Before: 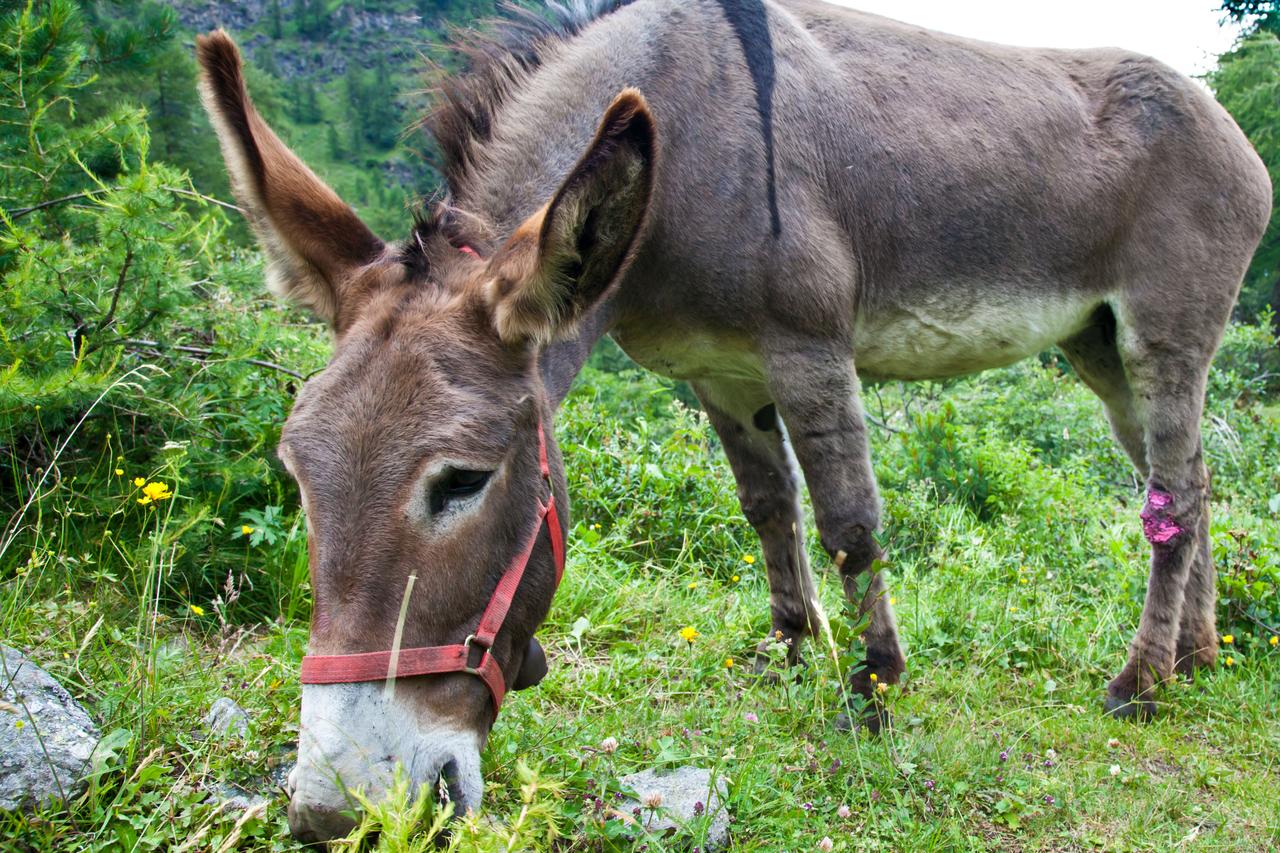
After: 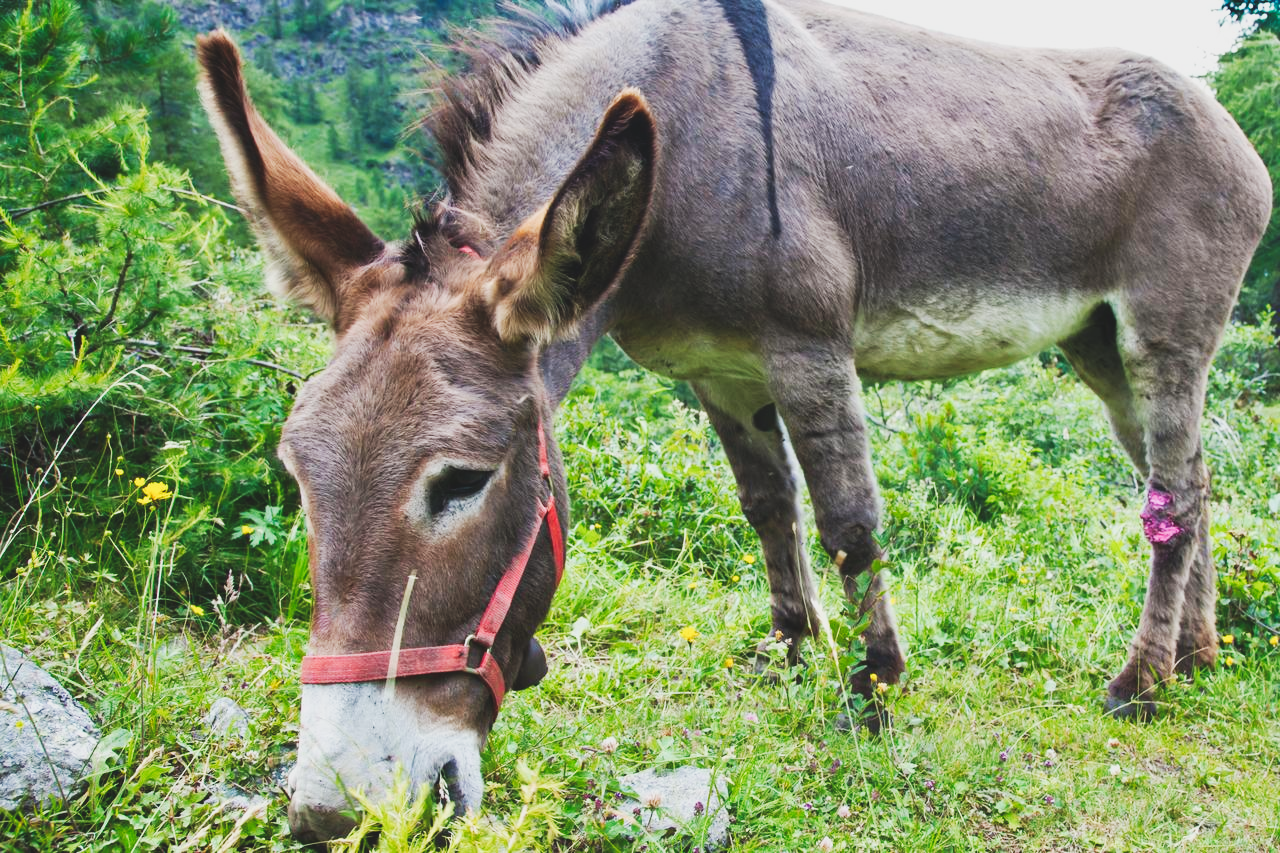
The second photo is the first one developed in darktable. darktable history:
tone curve: curves: ch0 [(0, 0.11) (0.181, 0.223) (0.405, 0.46) (0.456, 0.528) (0.634, 0.728) (0.877, 0.89) (0.984, 0.935)]; ch1 [(0, 0.052) (0.443, 0.43) (0.492, 0.485) (0.566, 0.579) (0.595, 0.625) (0.608, 0.654) (0.65, 0.708) (1, 0.961)]; ch2 [(0, 0) (0.33, 0.301) (0.421, 0.443) (0.447, 0.489) (0.495, 0.492) (0.537, 0.57) (0.586, 0.591) (0.663, 0.686) (1, 1)], preserve colors none
